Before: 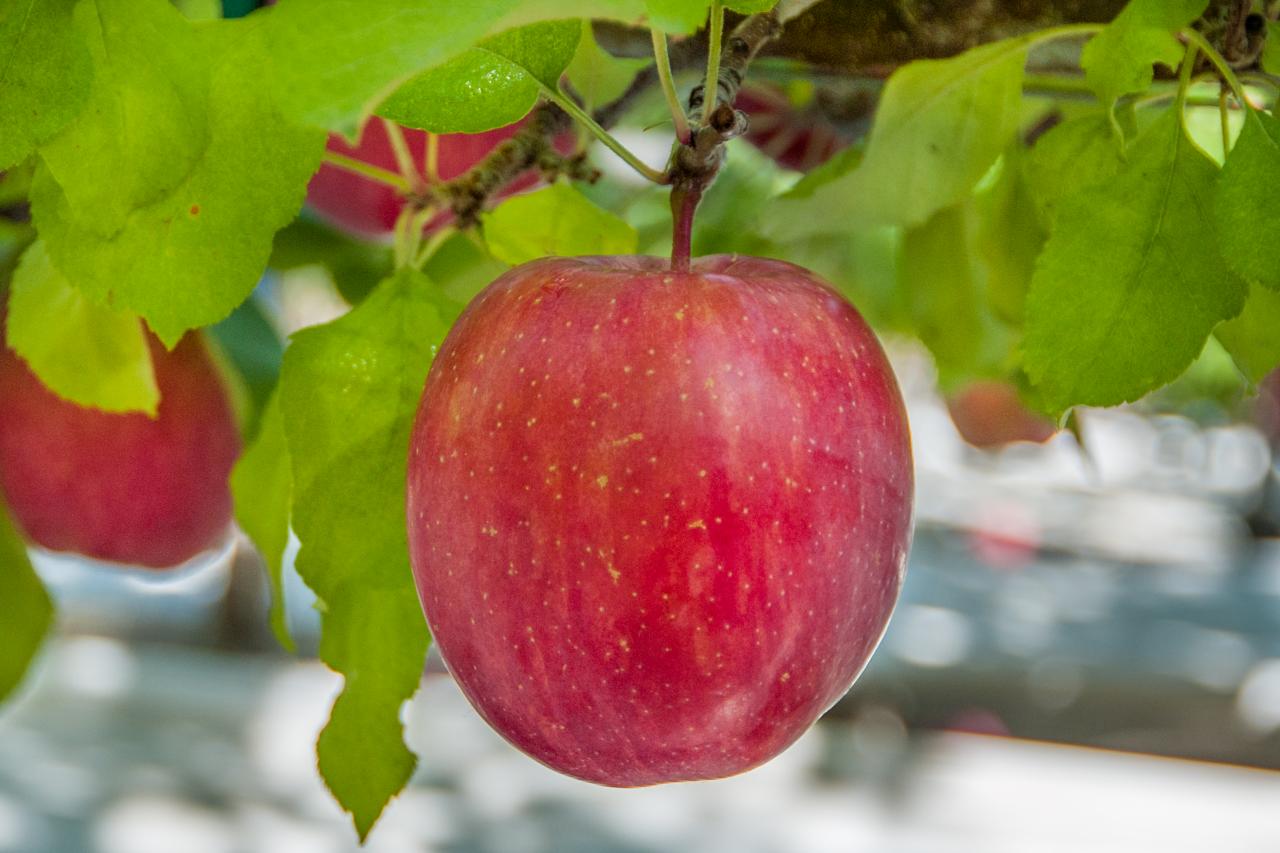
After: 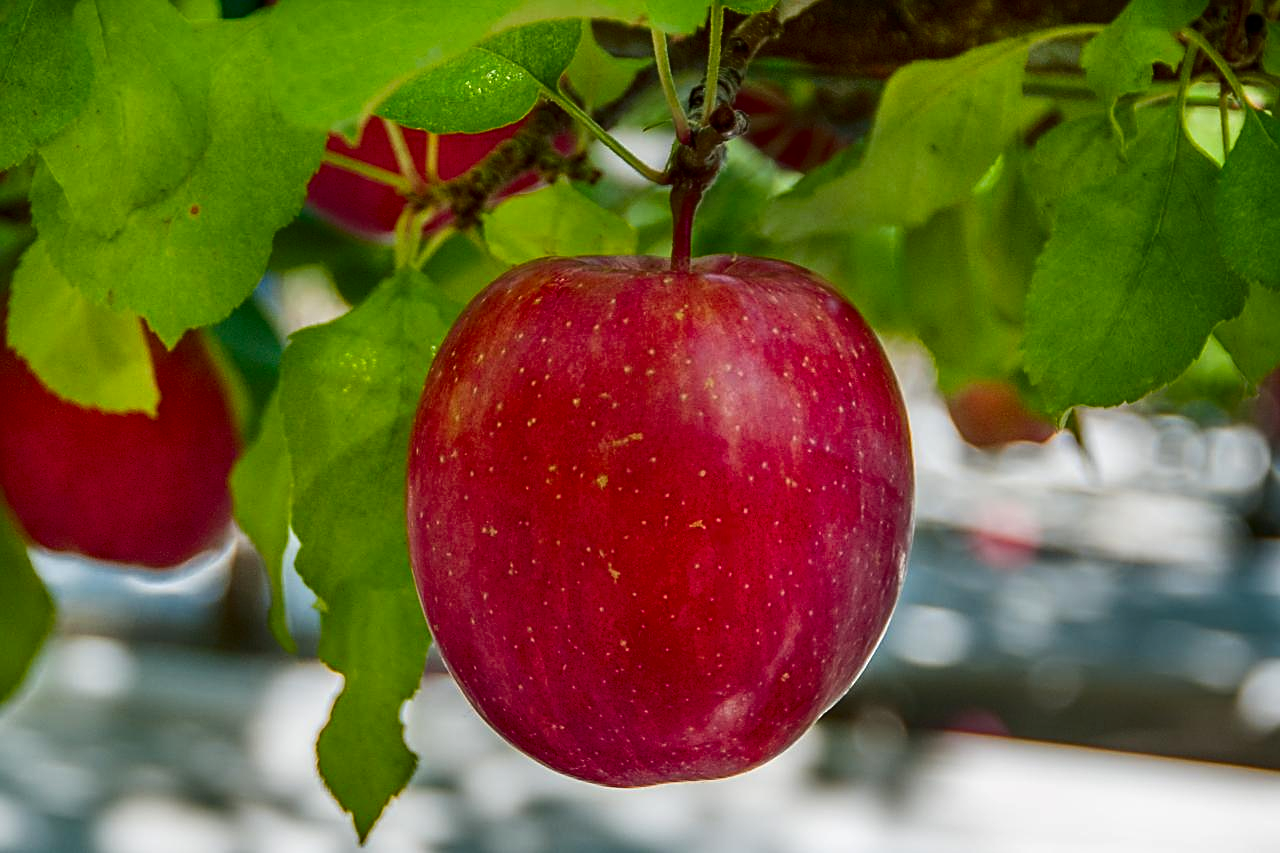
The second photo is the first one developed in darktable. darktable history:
sharpen: on, module defaults
contrast brightness saturation: contrast 0.13, brightness -0.236, saturation 0.14
